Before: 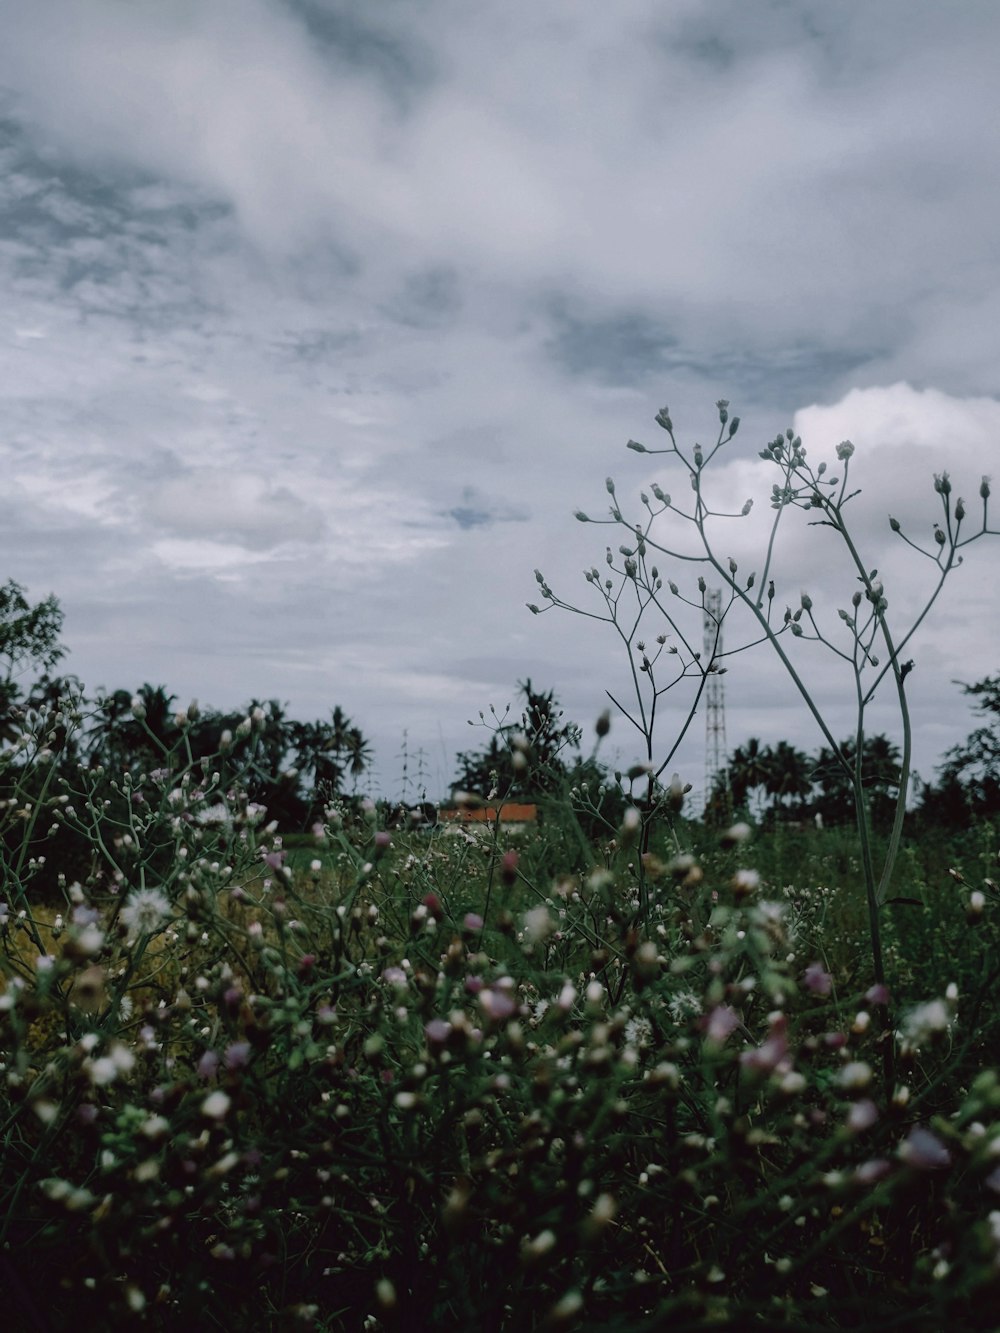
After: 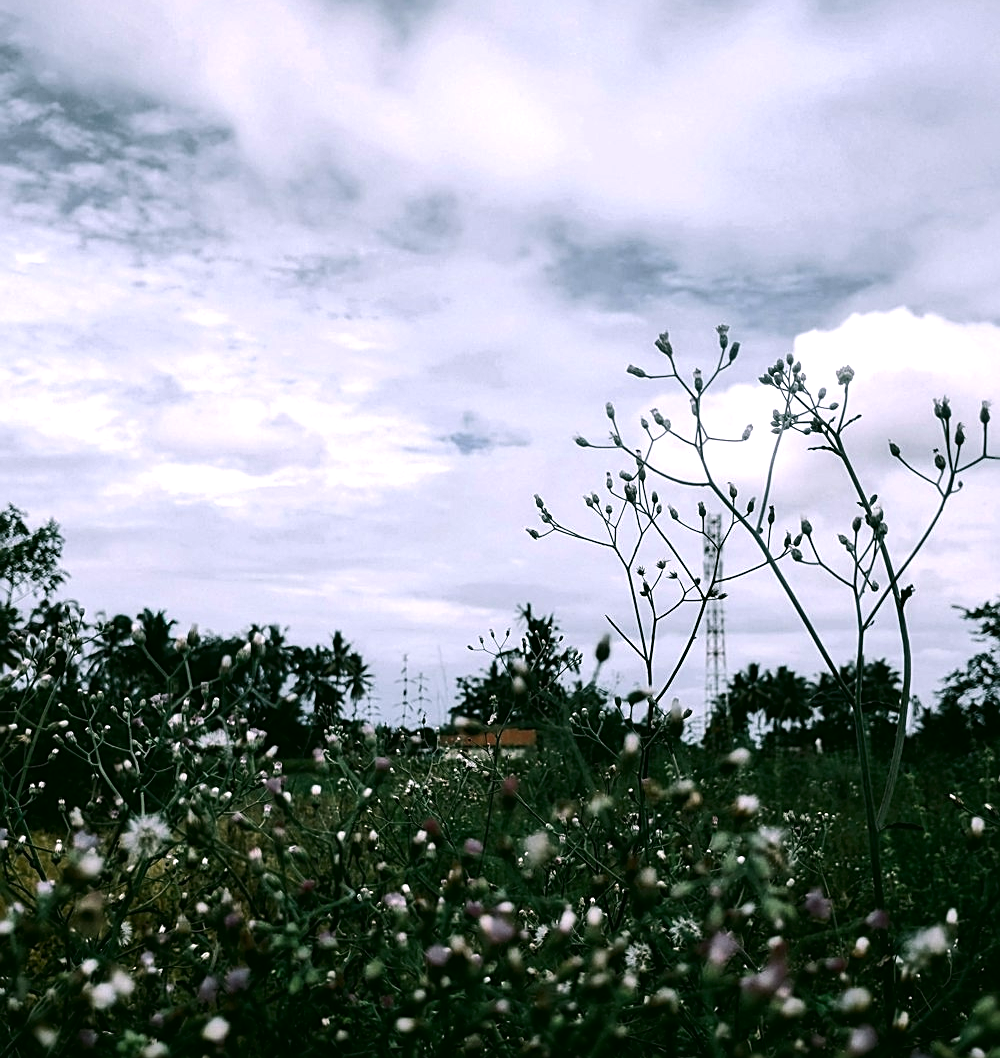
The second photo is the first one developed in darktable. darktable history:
tone equalizer: -8 EV -1.08 EV, -7 EV -1.01 EV, -6 EV -0.867 EV, -5 EV -0.578 EV, -3 EV 0.578 EV, -2 EV 0.867 EV, -1 EV 1.01 EV, +0 EV 1.08 EV, edges refinement/feathering 500, mask exposure compensation -1.57 EV, preserve details no
color correction: highlights a* 4.02, highlights b* 4.98, shadows a* -7.55, shadows b* 4.98
crop and rotate: top 5.667%, bottom 14.937%
color calibration: illuminant as shot in camera, x 0.358, y 0.373, temperature 4628.91 K
sharpen: on, module defaults
